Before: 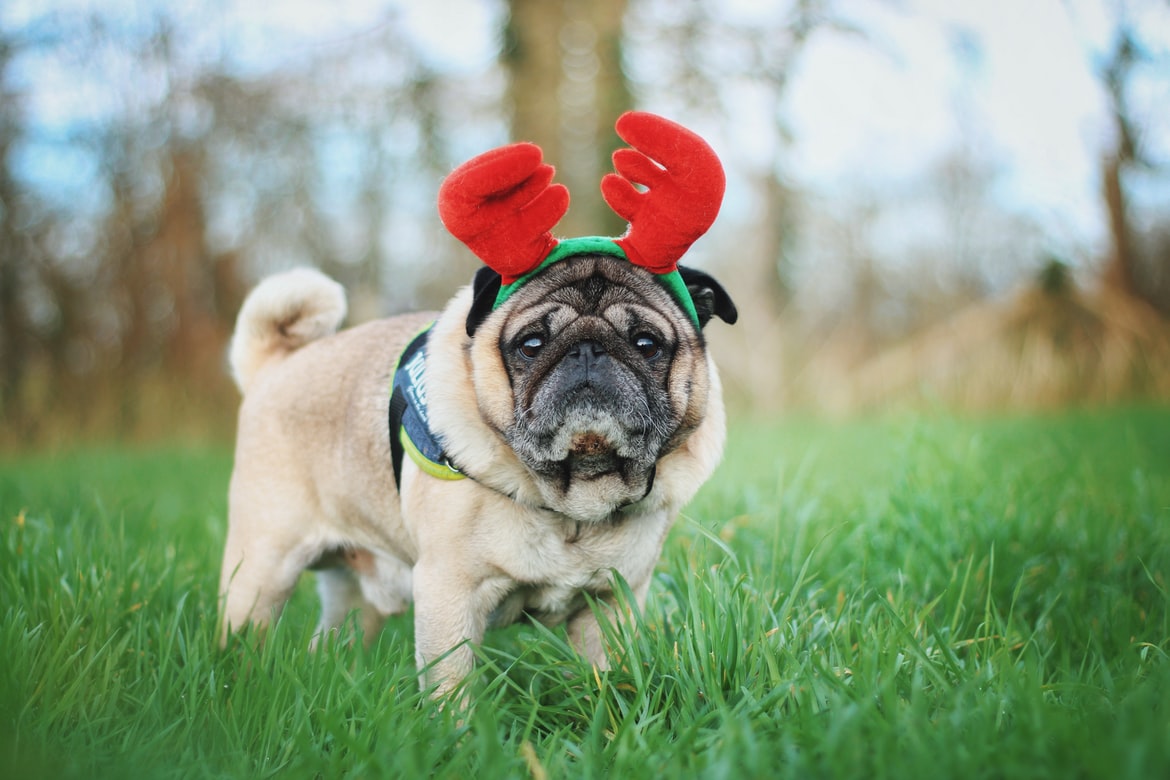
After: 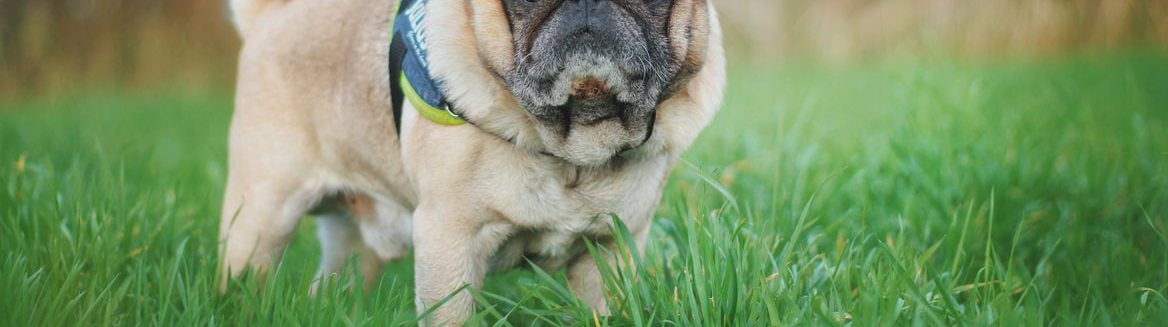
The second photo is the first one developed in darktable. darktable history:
crop: top 45.551%, bottom 12.262%
shadows and highlights: on, module defaults
